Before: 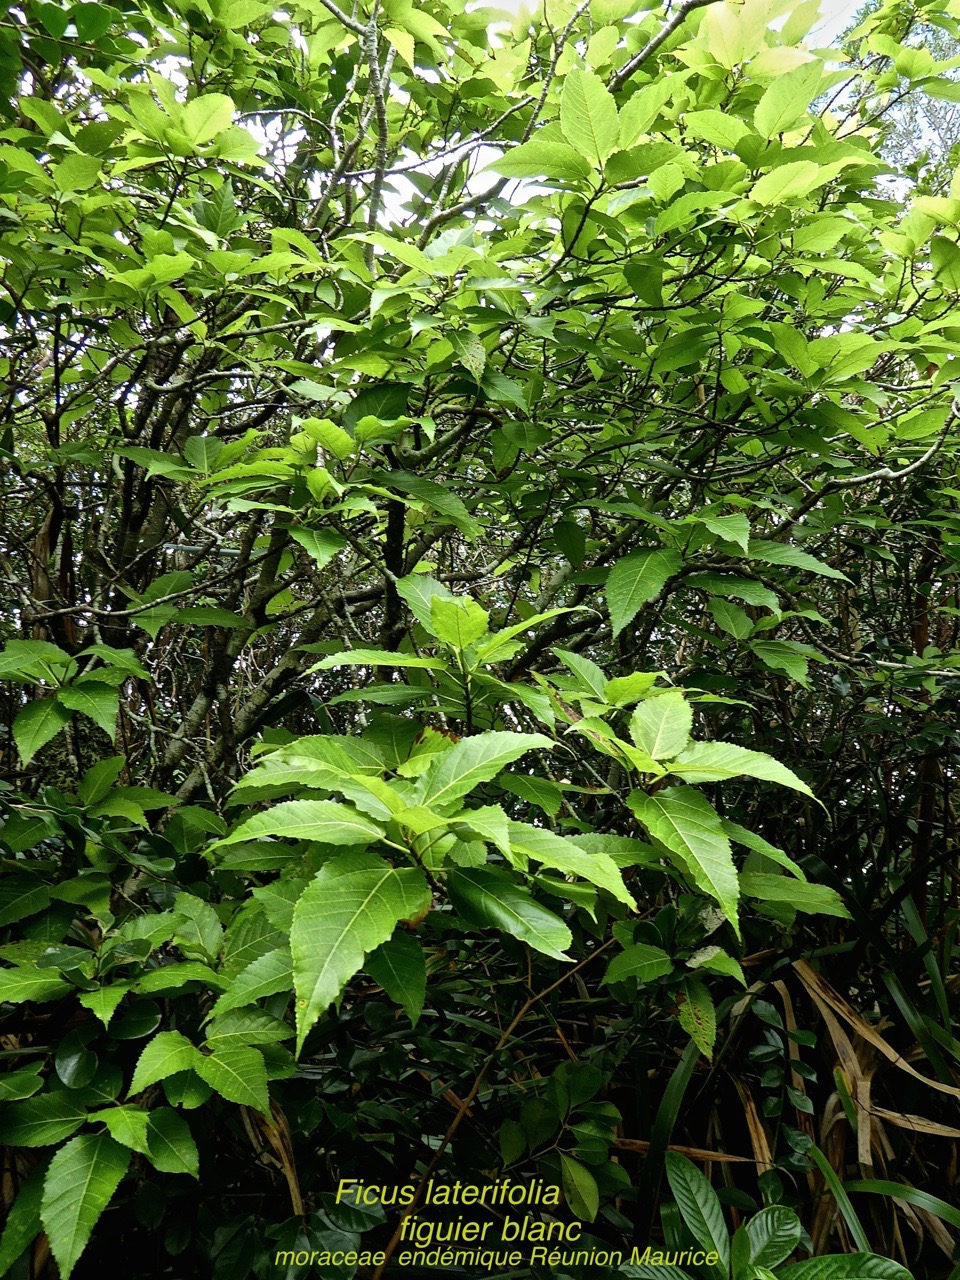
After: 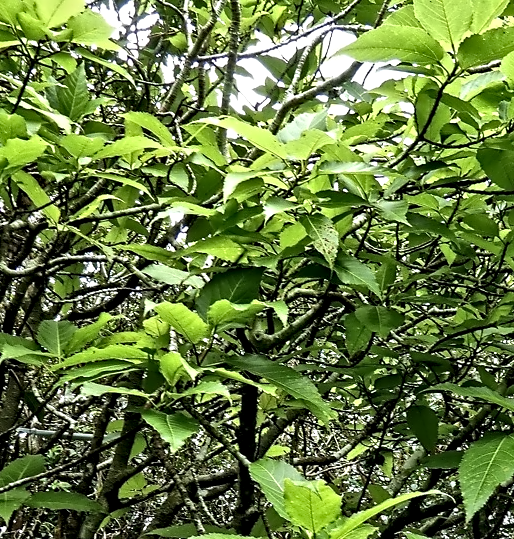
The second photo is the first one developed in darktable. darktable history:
crop: left 15.342%, top 9.094%, right 31.038%, bottom 48.749%
contrast equalizer: octaves 7, y [[0.5, 0.542, 0.583, 0.625, 0.667, 0.708], [0.5 ×6], [0.5 ×6], [0, 0.033, 0.067, 0.1, 0.133, 0.167], [0, 0.05, 0.1, 0.15, 0.2, 0.25]]
